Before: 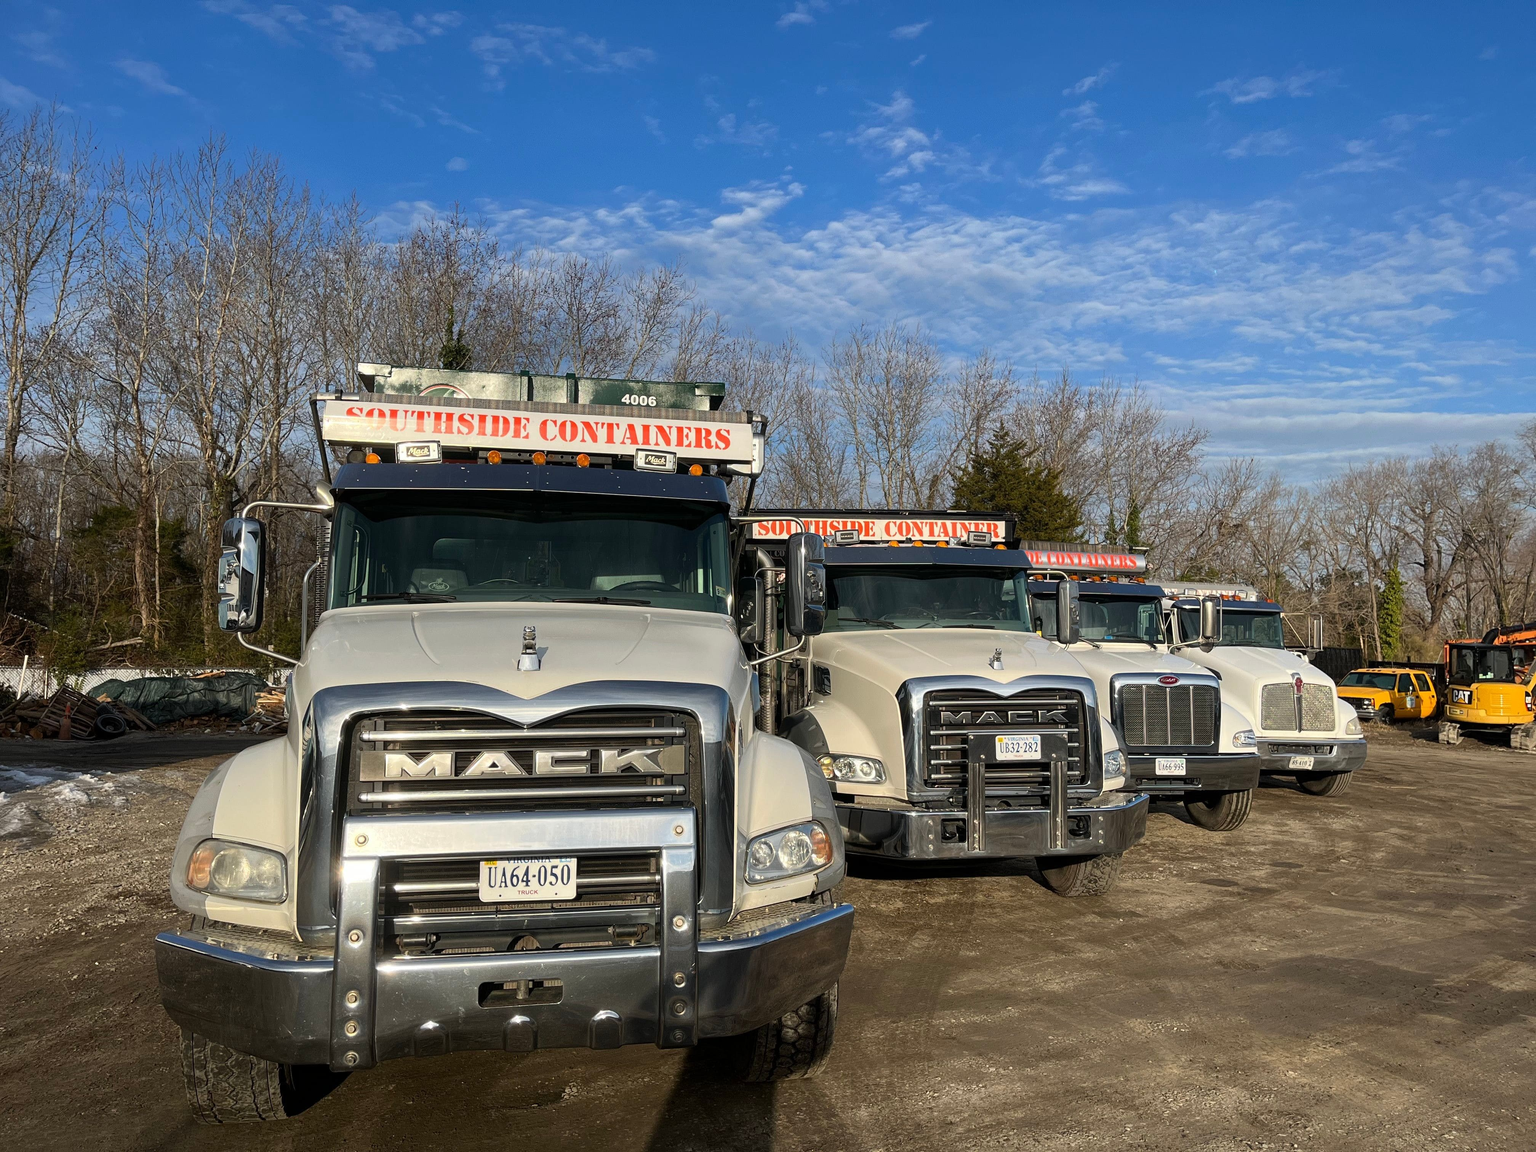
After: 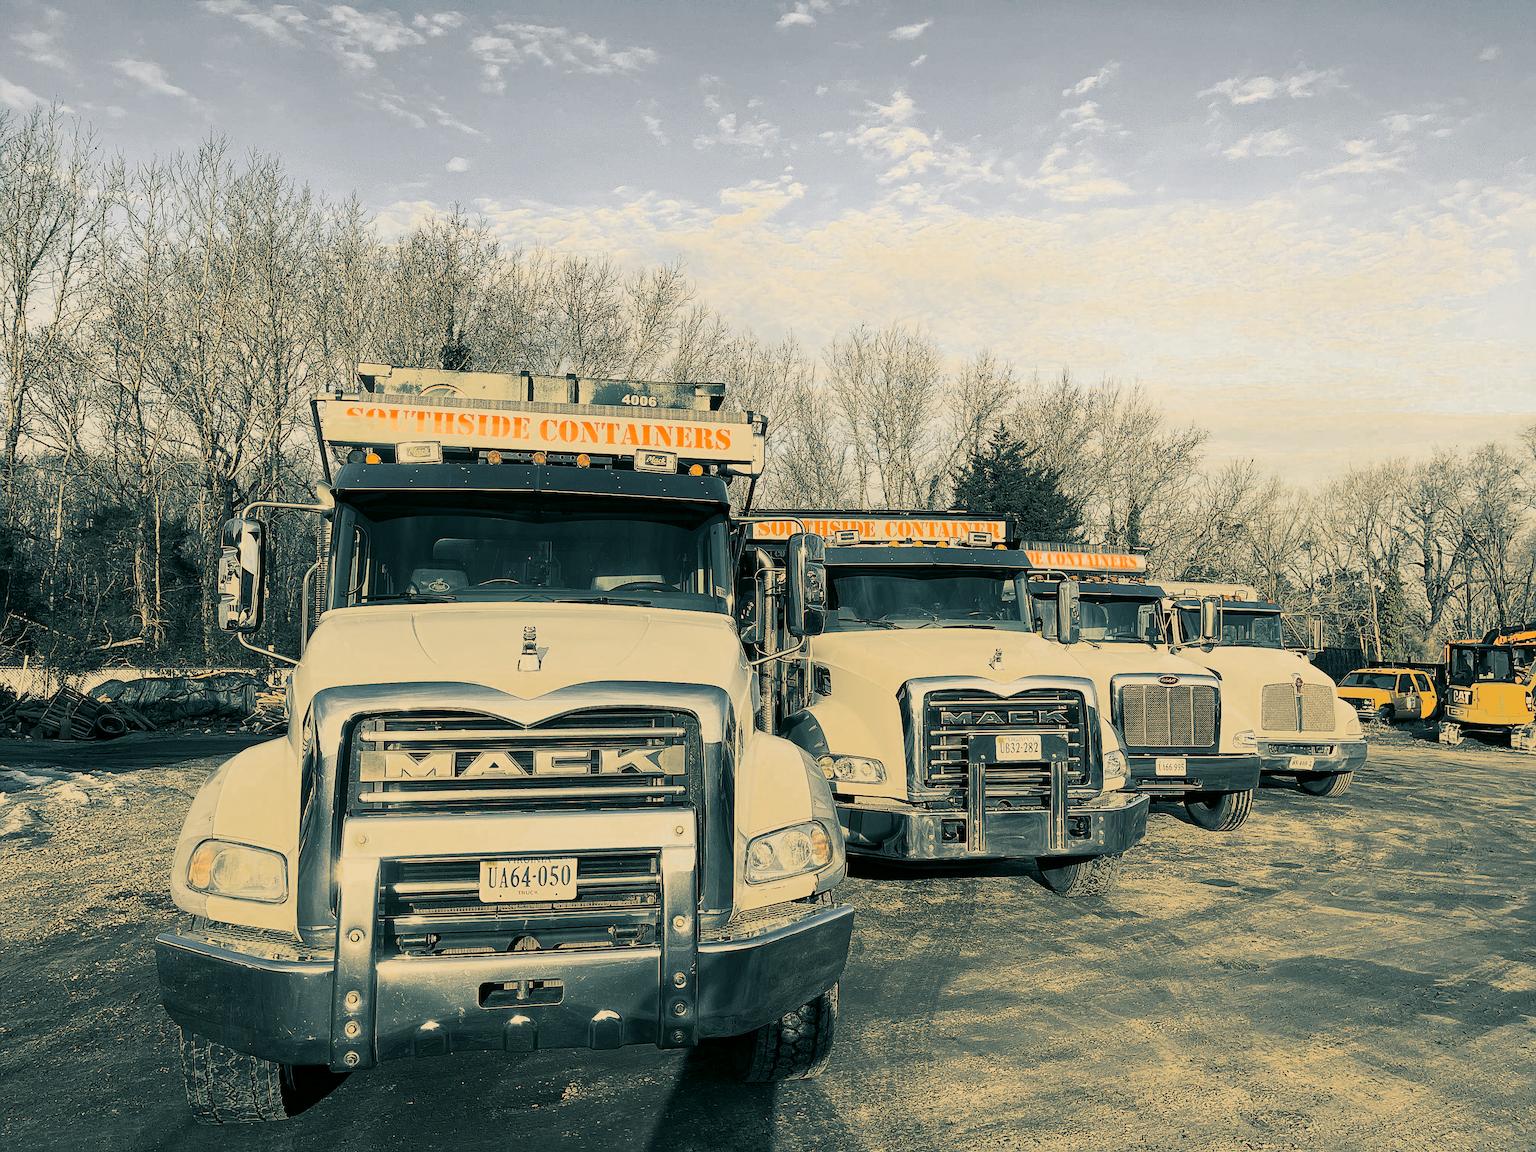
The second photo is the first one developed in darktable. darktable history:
sharpen: radius 1.4, amount 1.25, threshold 0.7
split-toning: shadows › hue 205.2°, shadows › saturation 0.43, highlights › hue 54°, highlights › saturation 0.54
tone curve: curves: ch0 [(0, 0) (0.004, 0.001) (0.133, 0.112) (0.325, 0.362) (0.832, 0.893) (1, 1)], color space Lab, linked channels, preserve colors none
color correction: highlights a* 5.62, highlights b* 33.57, shadows a* -25.86, shadows b* 4.02
local contrast: mode bilateral grid, contrast 15, coarseness 36, detail 105%, midtone range 0.2
contrast brightness saturation: contrast 0.57, brightness 0.57, saturation -0.34
color zones: curves: ch0 [(0, 0.48) (0.209, 0.398) (0.305, 0.332) (0.429, 0.493) (0.571, 0.5) (0.714, 0.5) (0.857, 0.5) (1, 0.48)]; ch1 [(0, 0.736) (0.143, 0.625) (0.225, 0.371) (0.429, 0.256) (0.571, 0.241) (0.714, 0.213) (0.857, 0.48) (1, 0.736)]; ch2 [(0, 0.448) (0.143, 0.498) (0.286, 0.5) (0.429, 0.5) (0.571, 0.5) (0.714, 0.5) (0.857, 0.5) (1, 0.448)]
